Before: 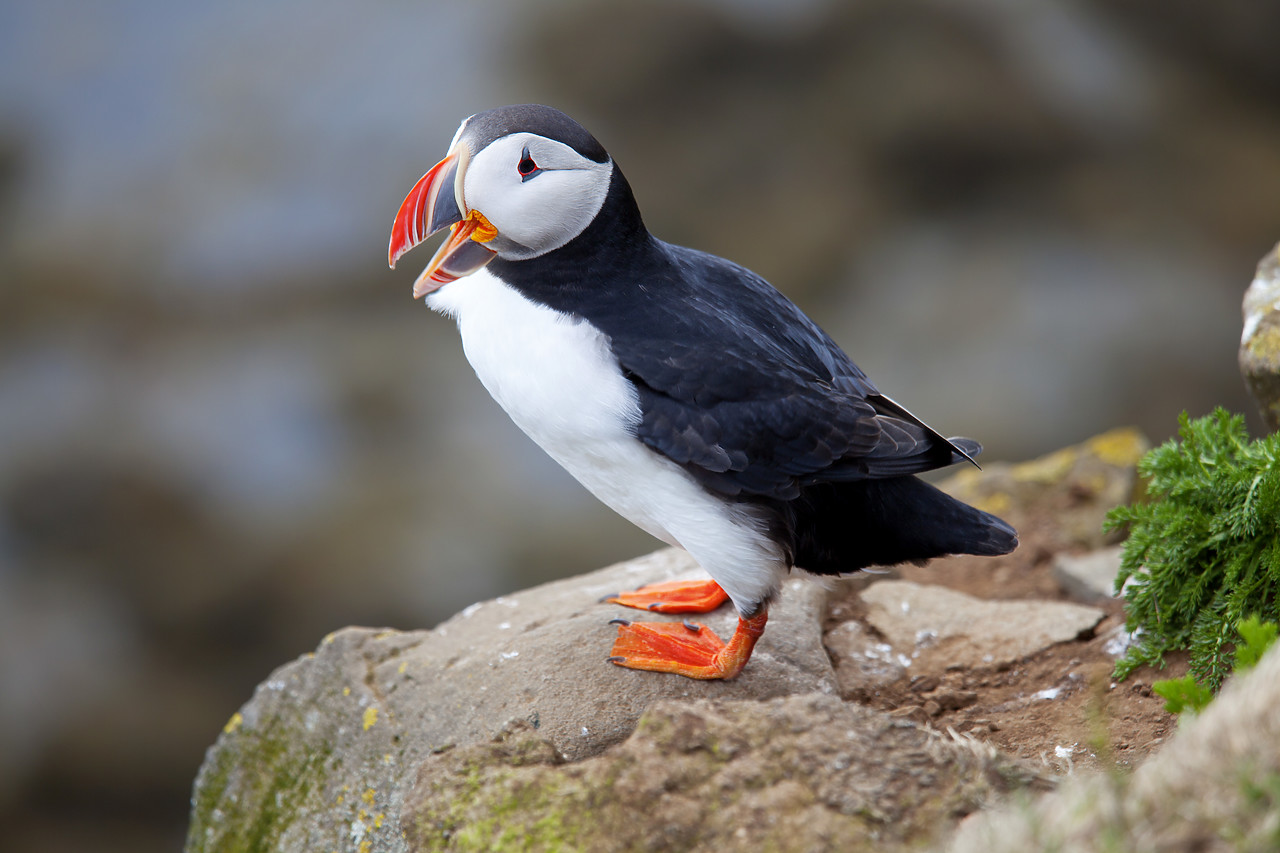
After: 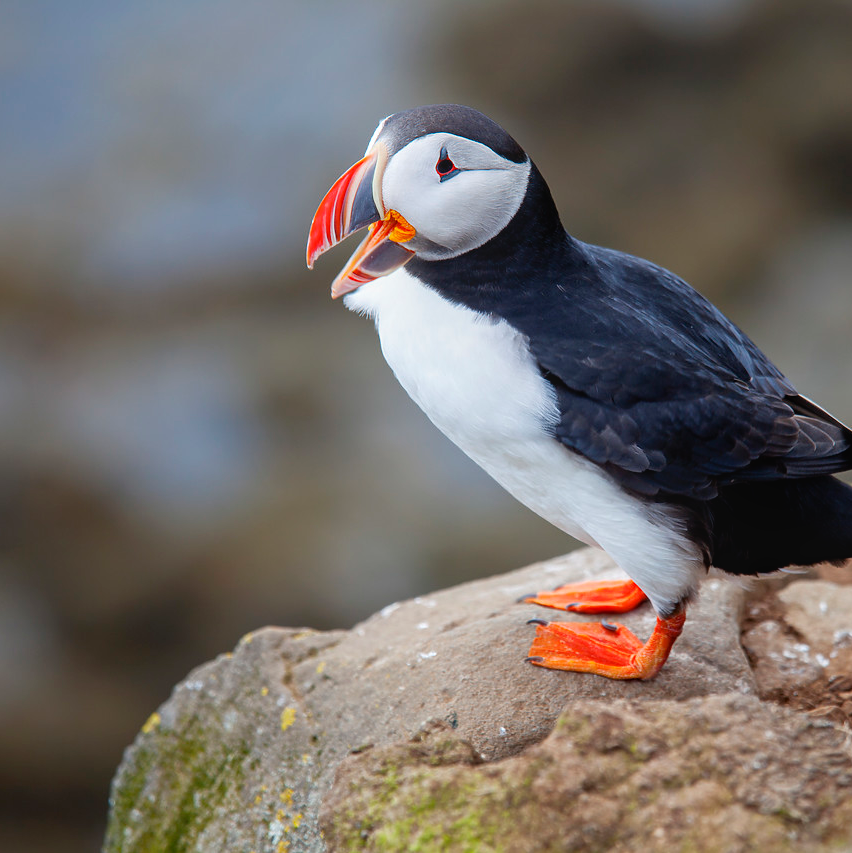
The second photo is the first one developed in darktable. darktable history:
tone equalizer: on, module defaults
local contrast: detail 110%
crop and rotate: left 6.455%, right 26.957%
